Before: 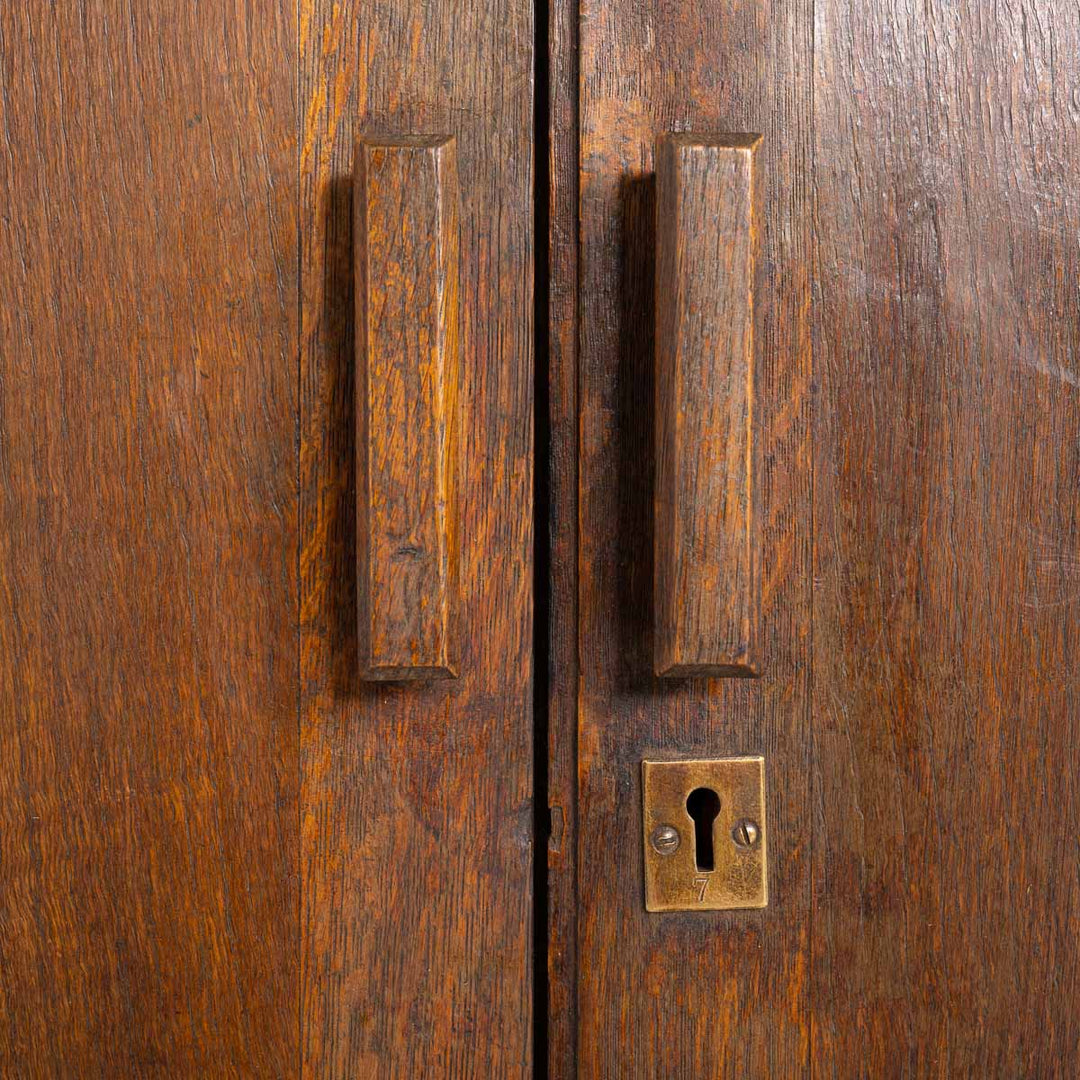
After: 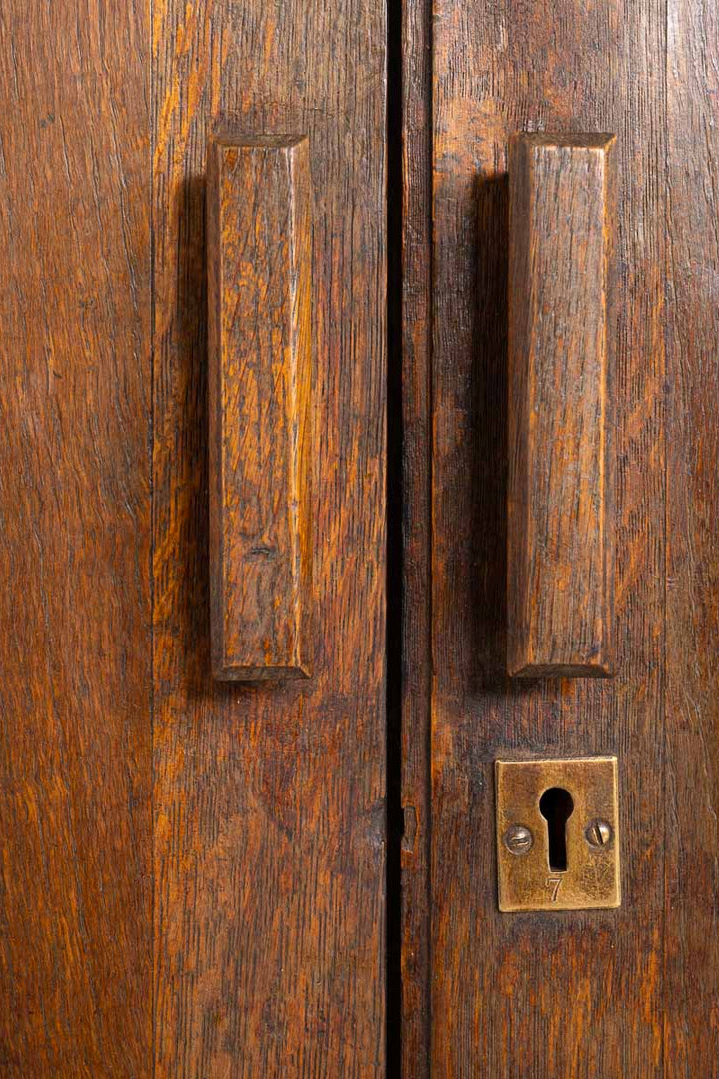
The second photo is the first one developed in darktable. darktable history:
contrast brightness saturation: contrast 0.102, brightness 0.018, saturation 0.016
crop and rotate: left 13.698%, right 19.676%
